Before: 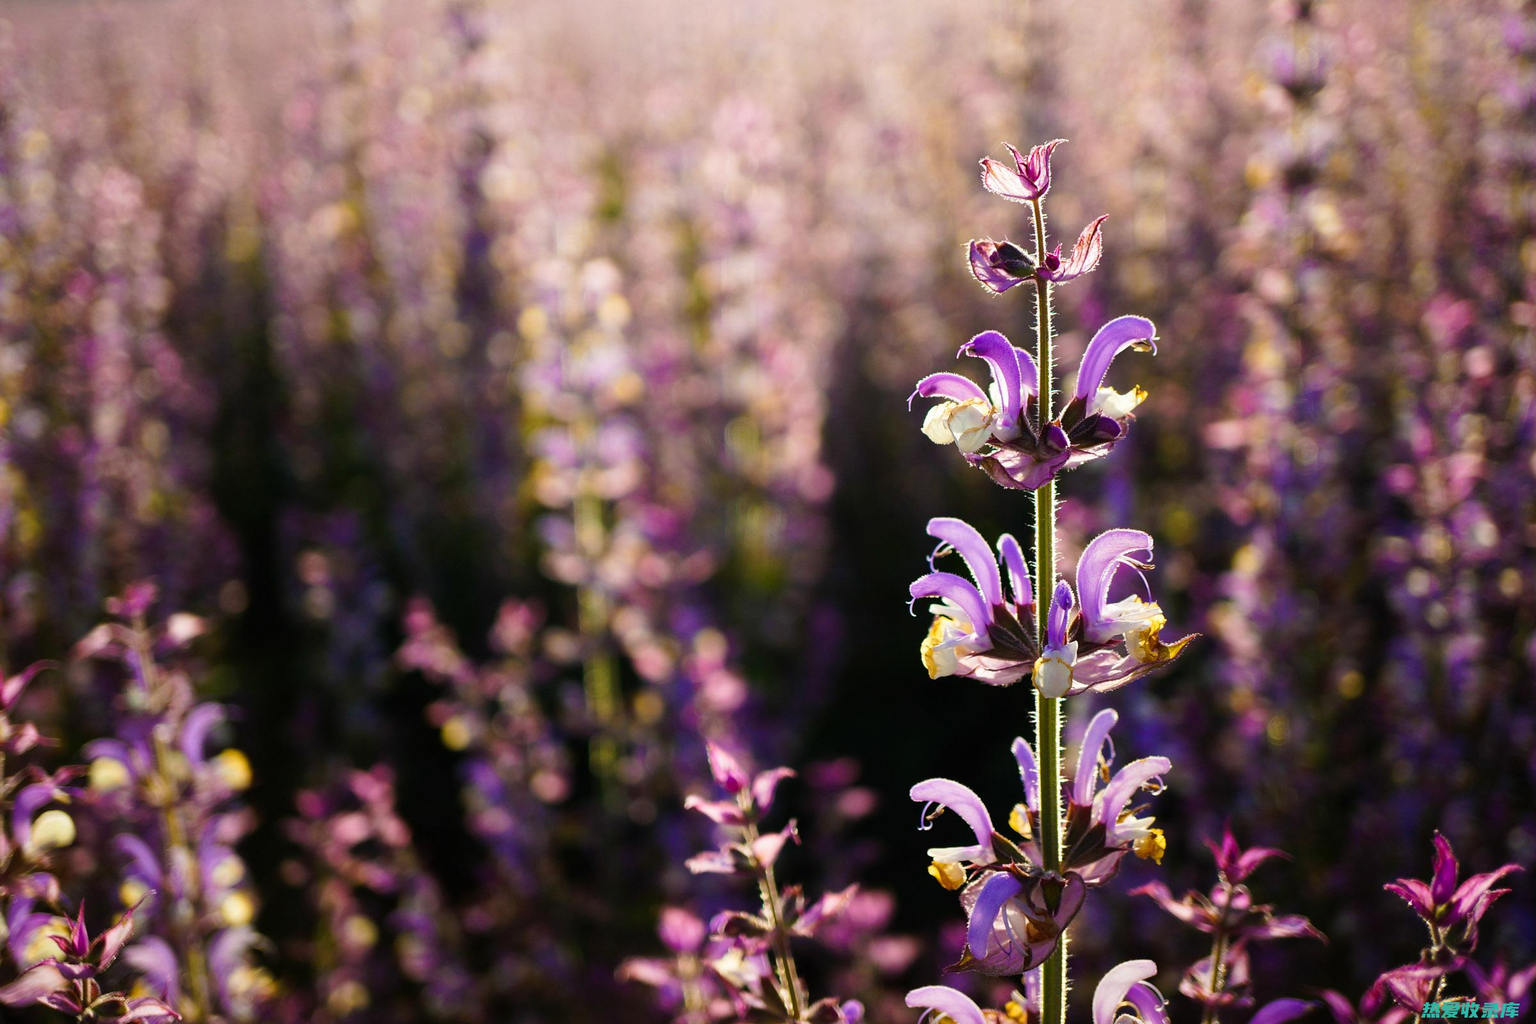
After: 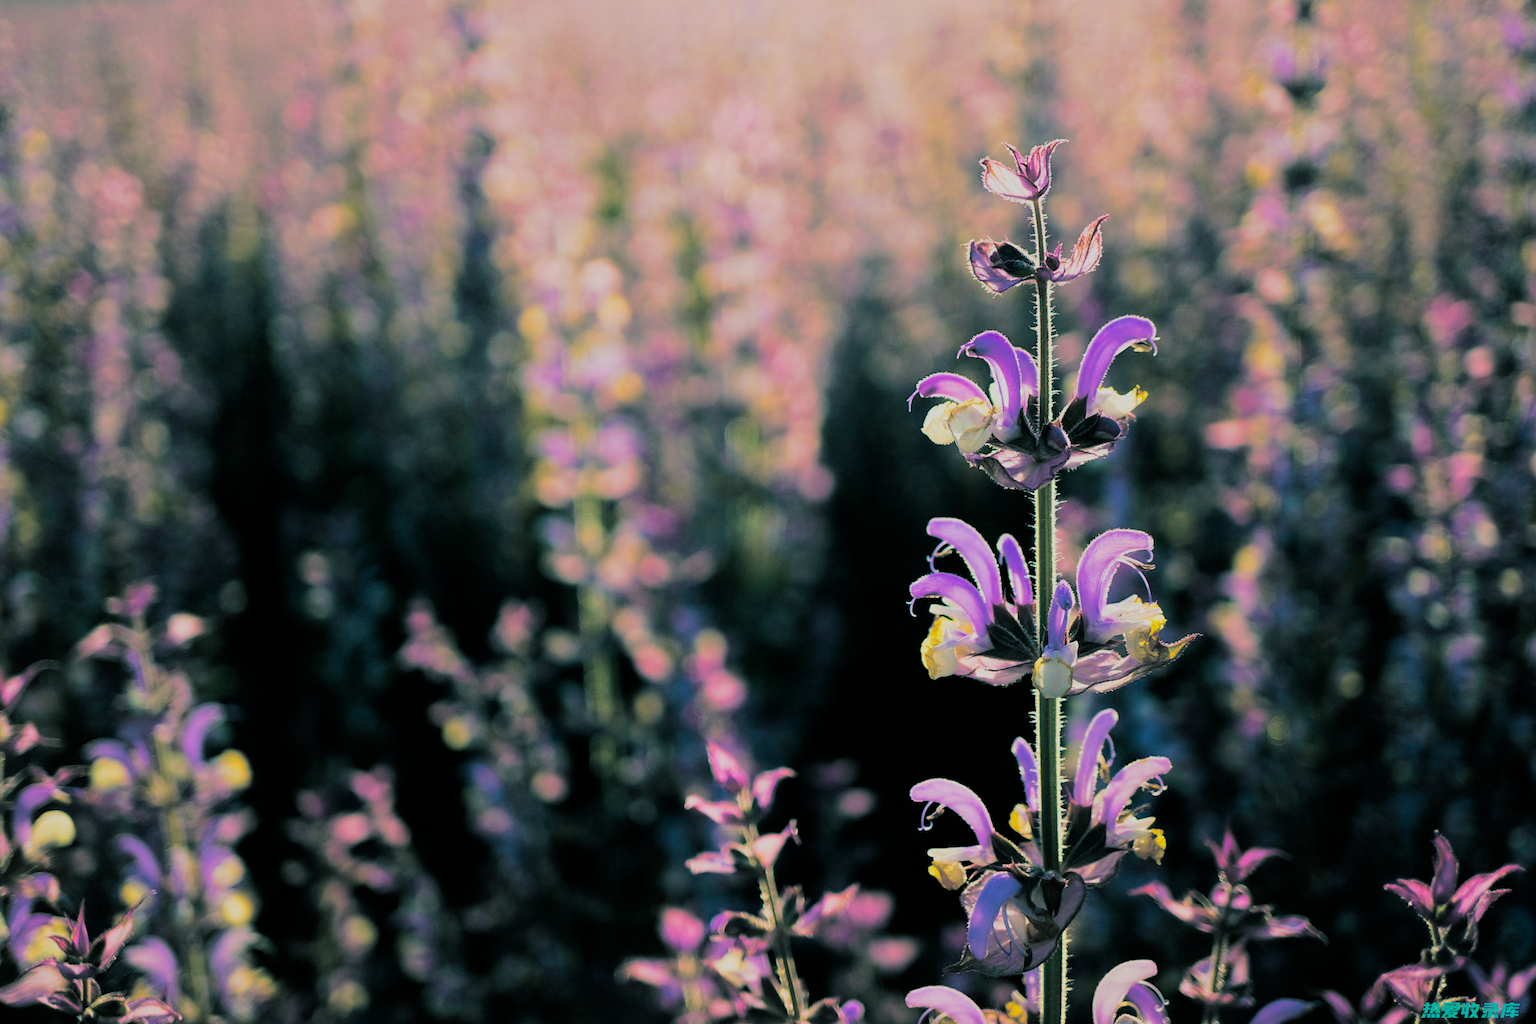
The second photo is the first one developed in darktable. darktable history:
split-toning: shadows › hue 186.43°, highlights › hue 49.29°, compress 30.29%
velvia: strength 32%, mid-tones bias 0.2
white balance: red 1, blue 1
filmic rgb: black relative exposure -7.65 EV, white relative exposure 4.56 EV, hardness 3.61
